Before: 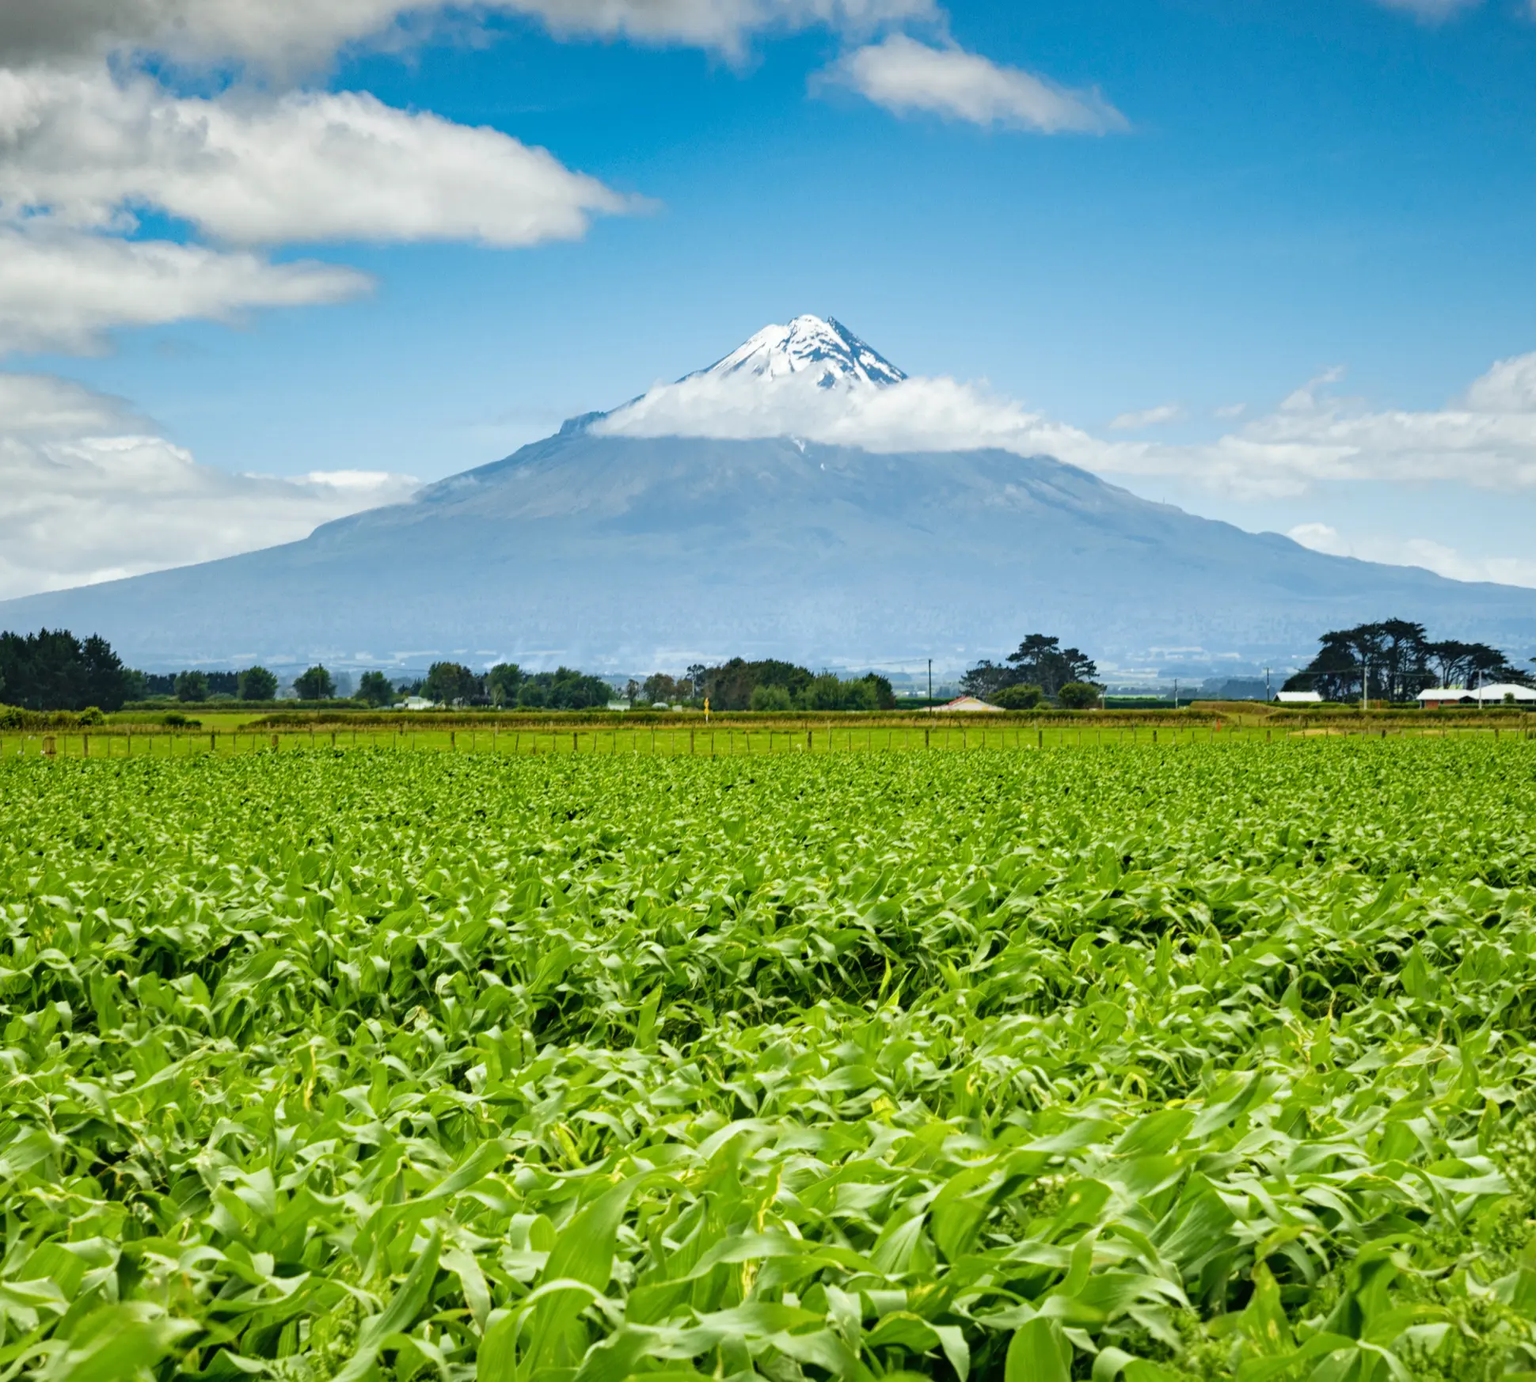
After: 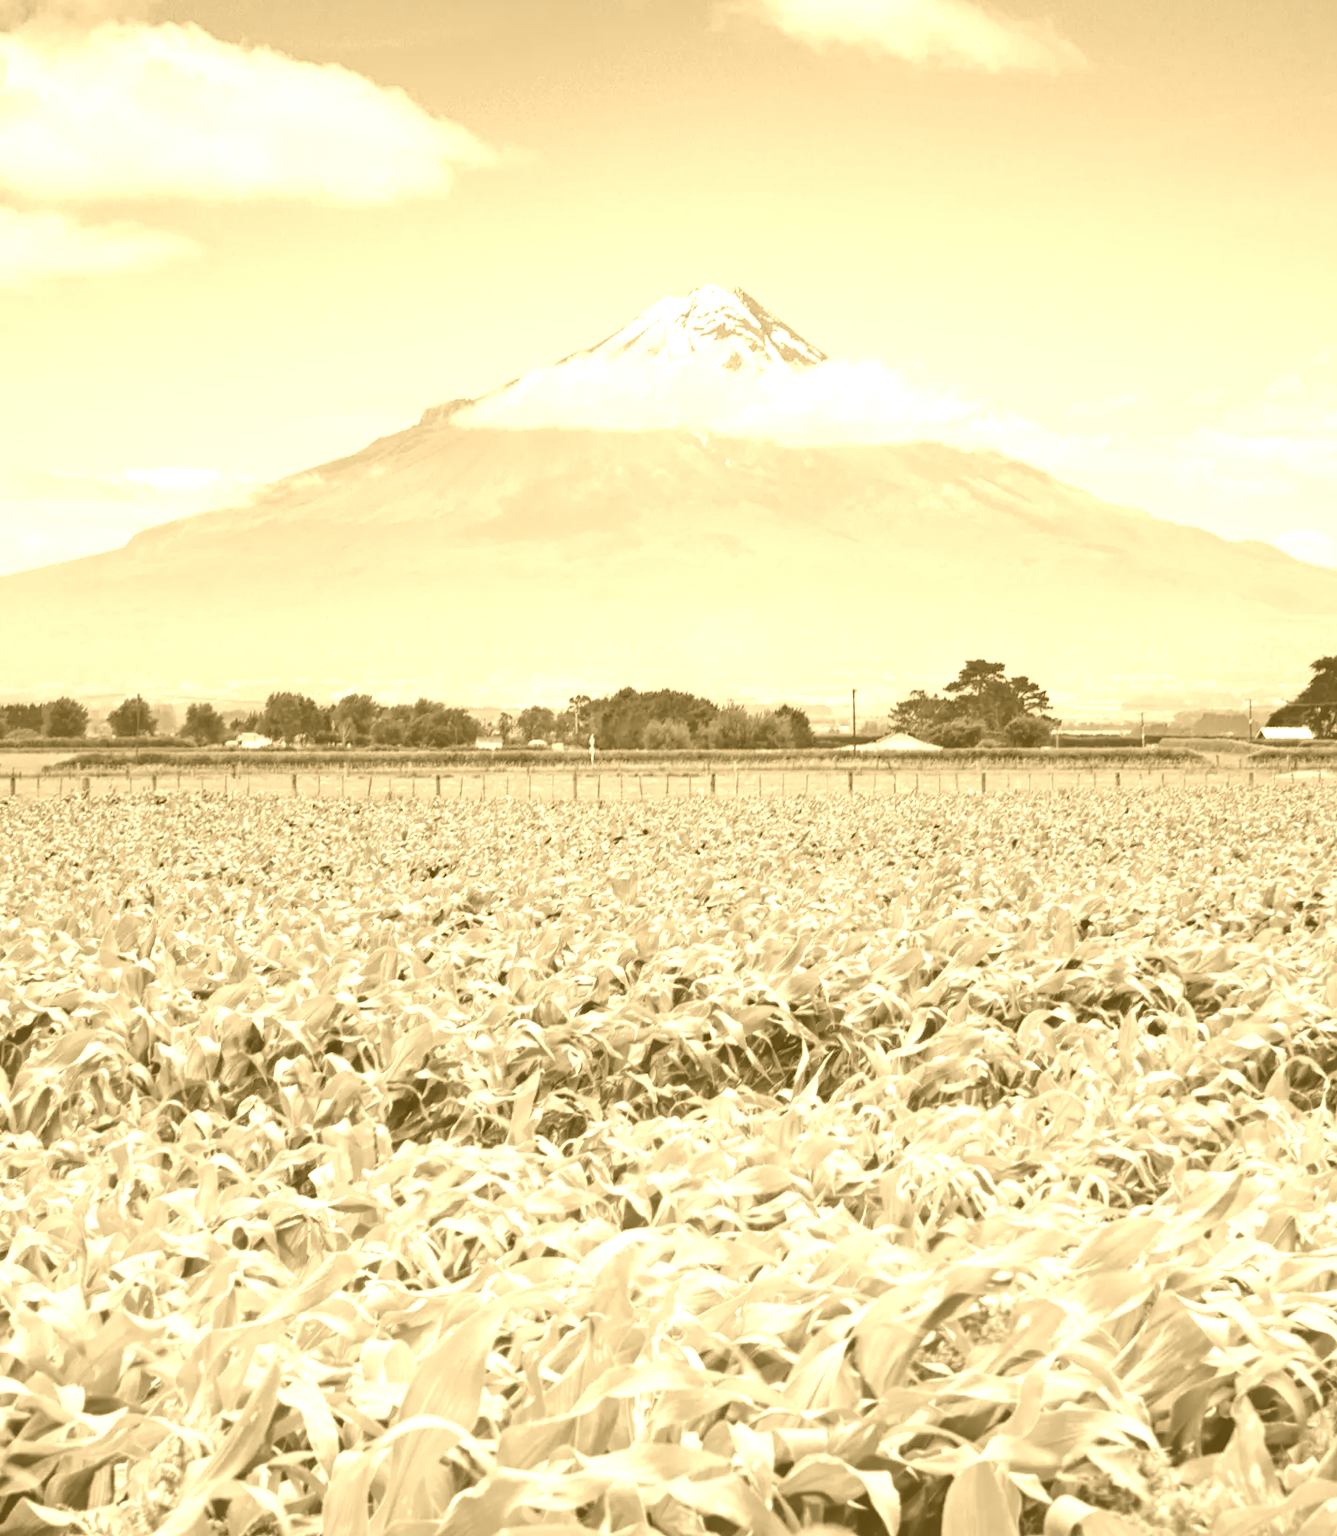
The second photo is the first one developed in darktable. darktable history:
crop and rotate: left 13.15%, top 5.251%, right 12.609%
colorize: hue 36°, source mix 100%
